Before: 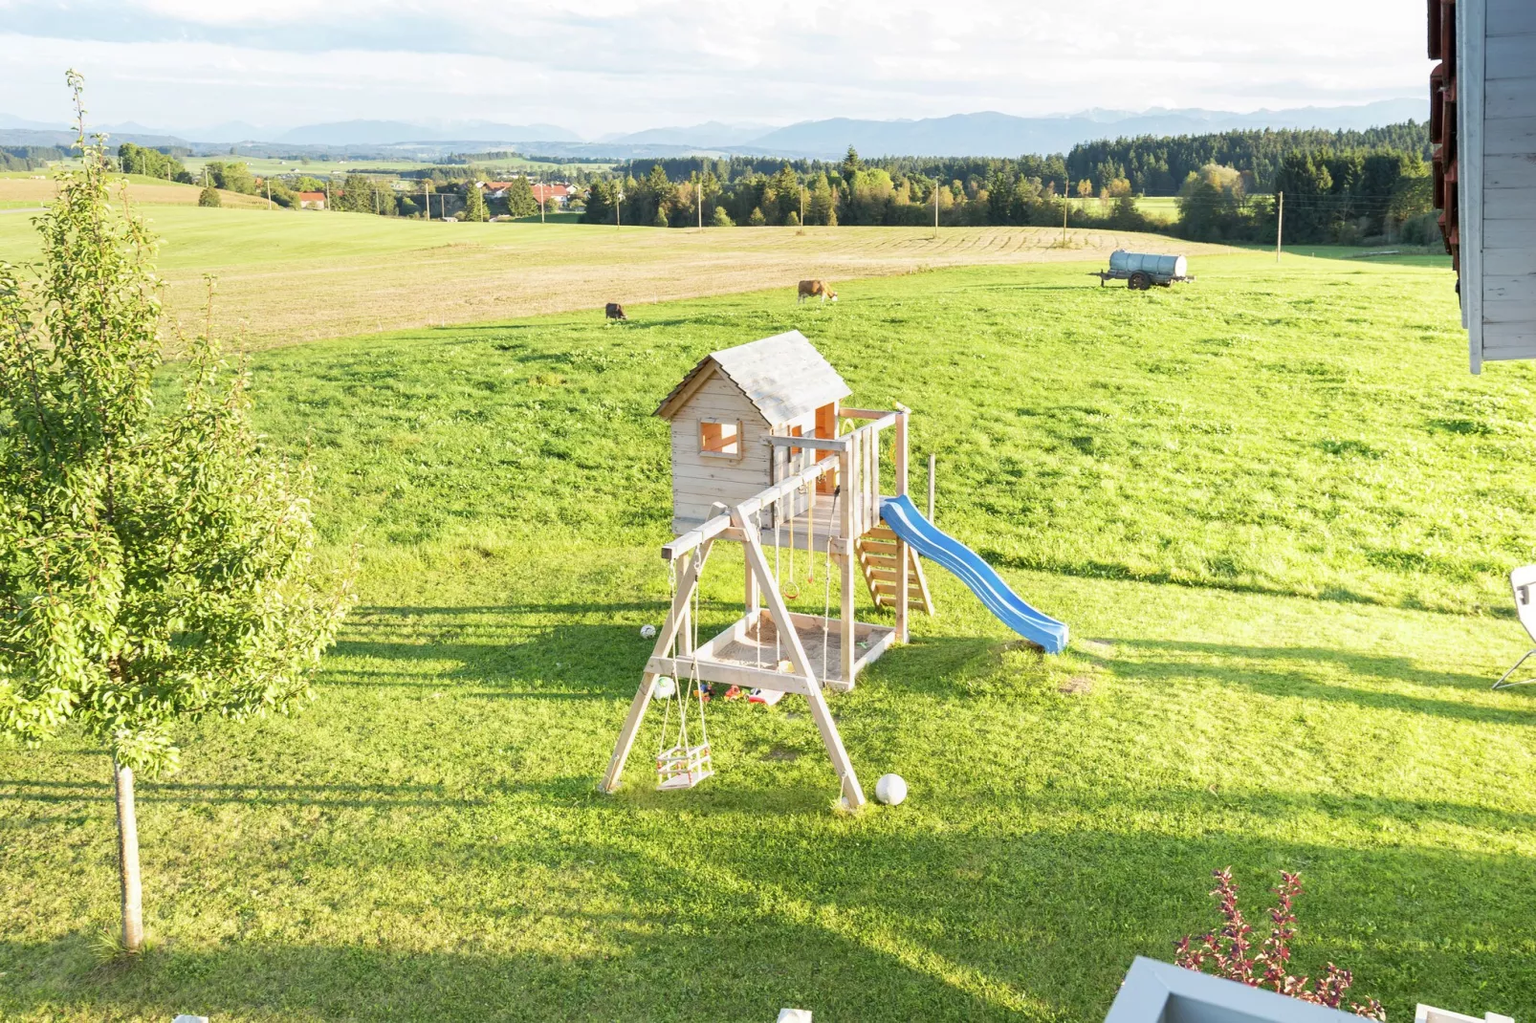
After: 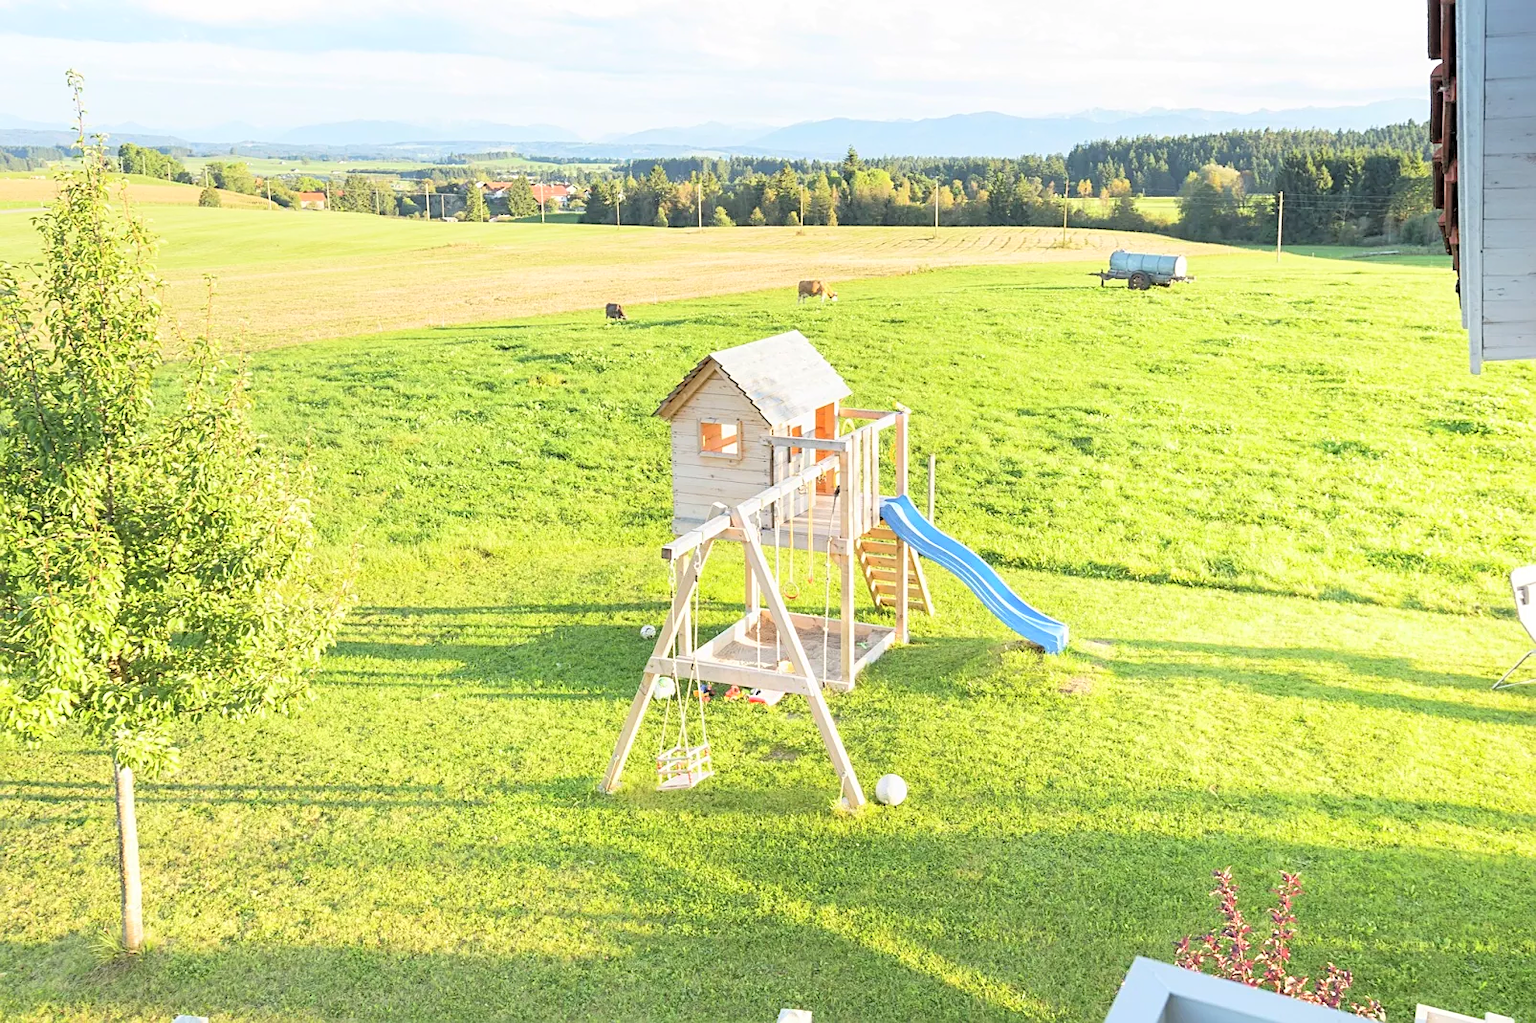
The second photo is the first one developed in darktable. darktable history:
sharpen: on, module defaults
contrast brightness saturation: contrast 0.102, brightness 0.309, saturation 0.141
